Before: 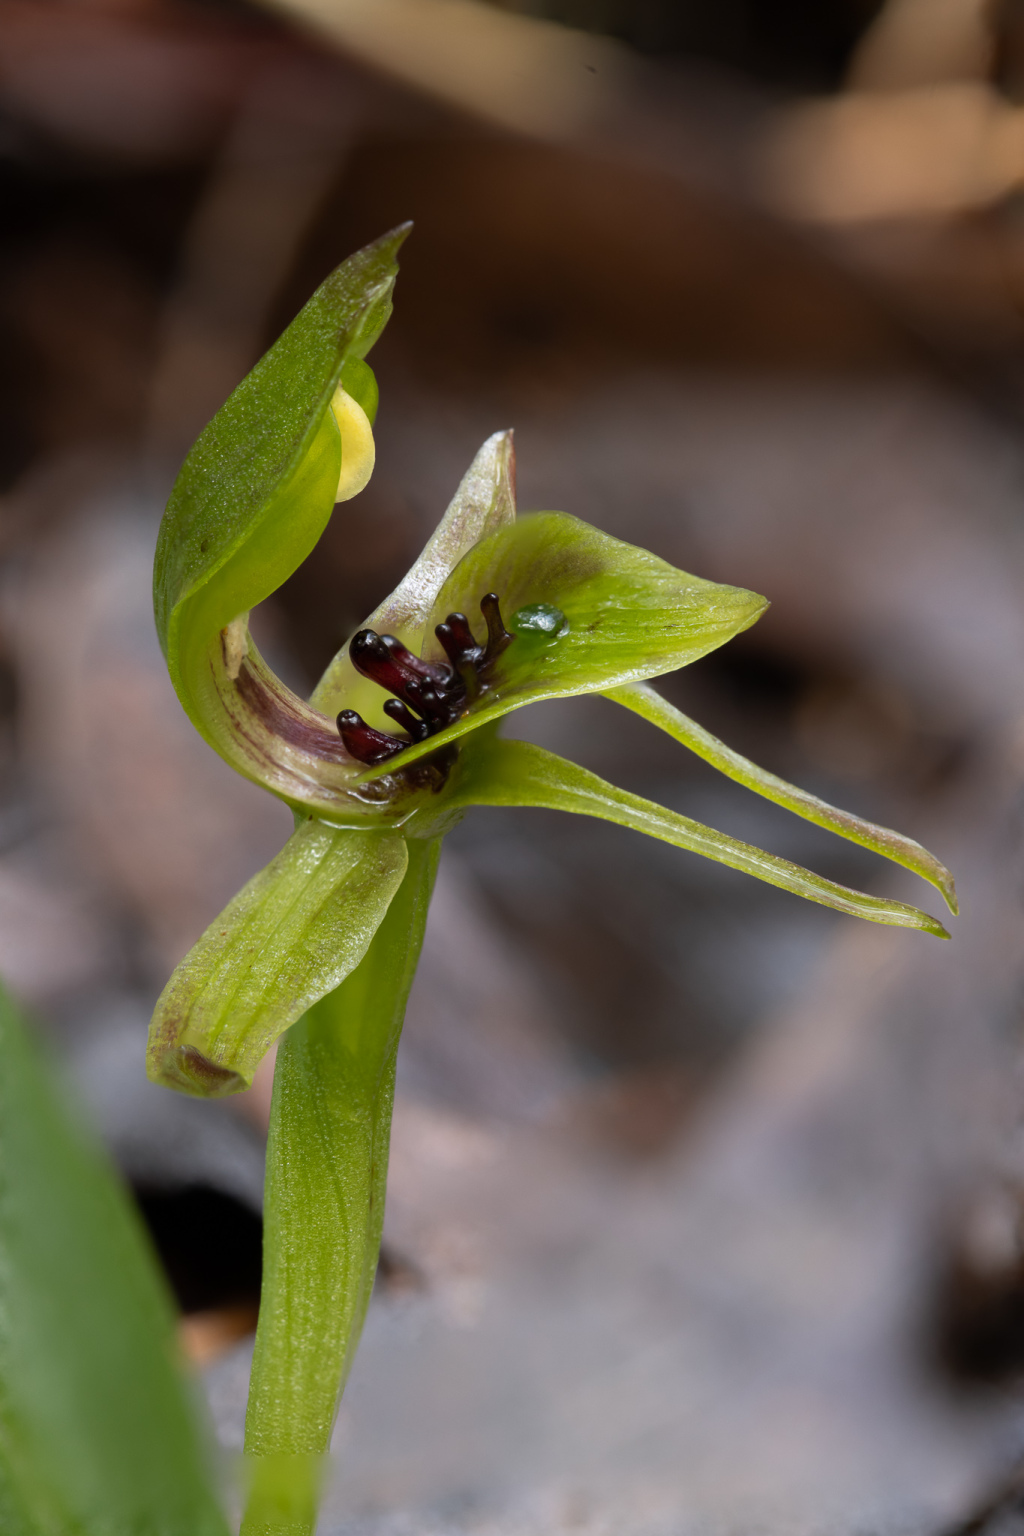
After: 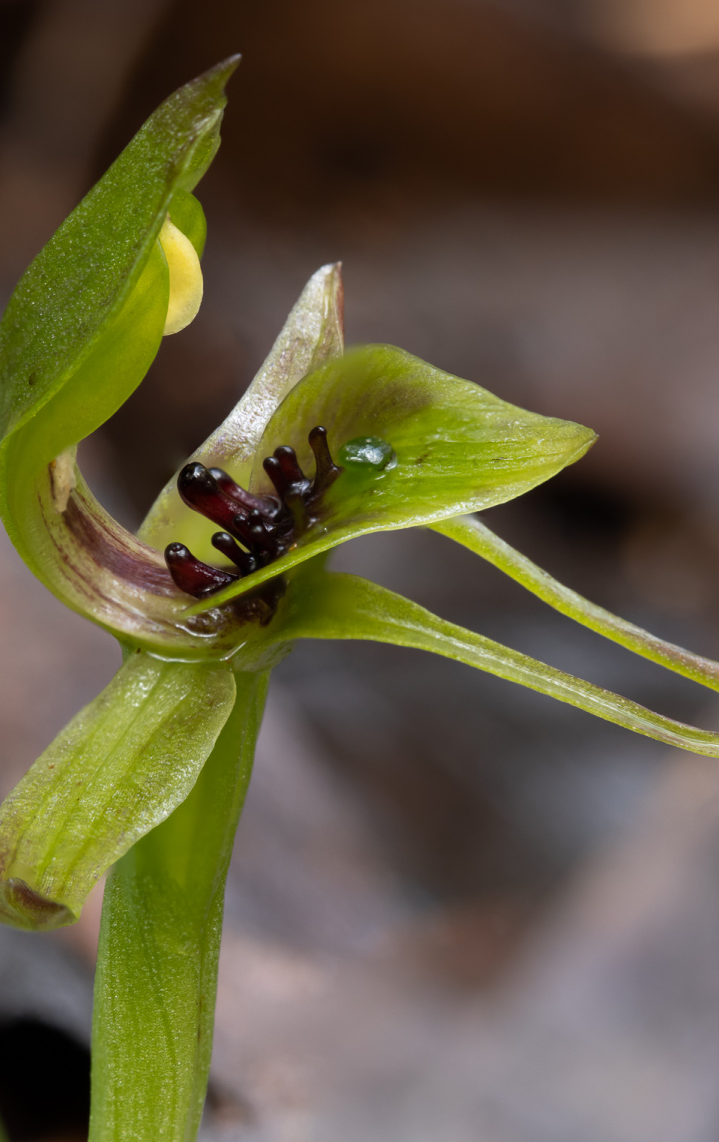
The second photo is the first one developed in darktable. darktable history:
crop and rotate: left 16.861%, top 10.932%, right 12.837%, bottom 14.707%
